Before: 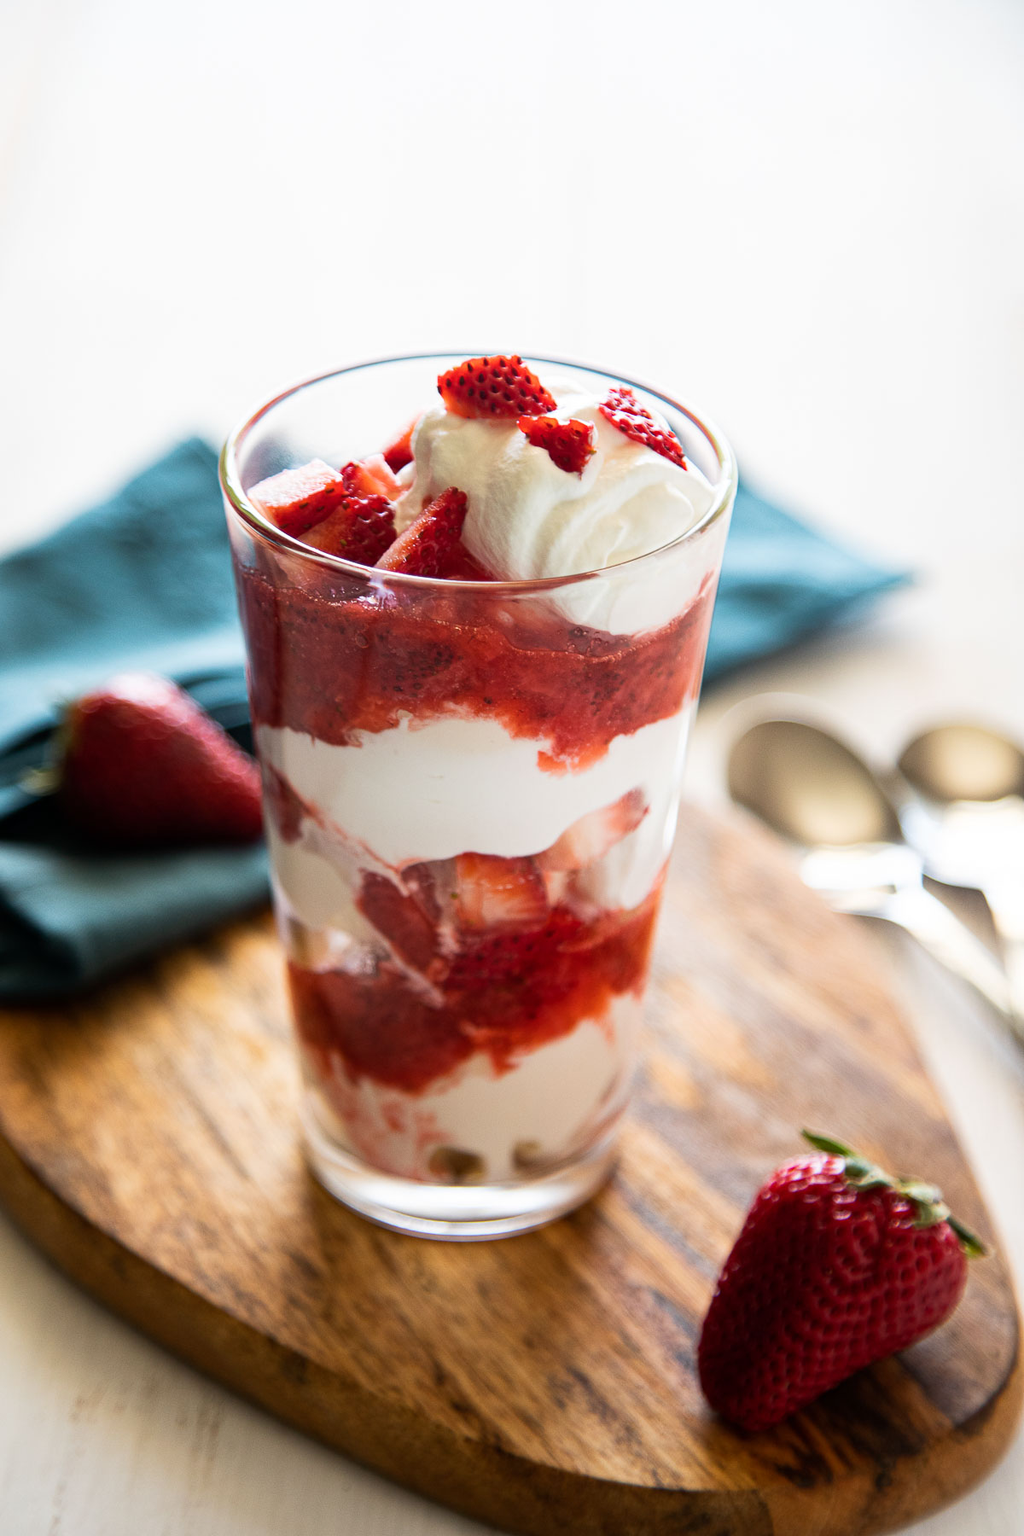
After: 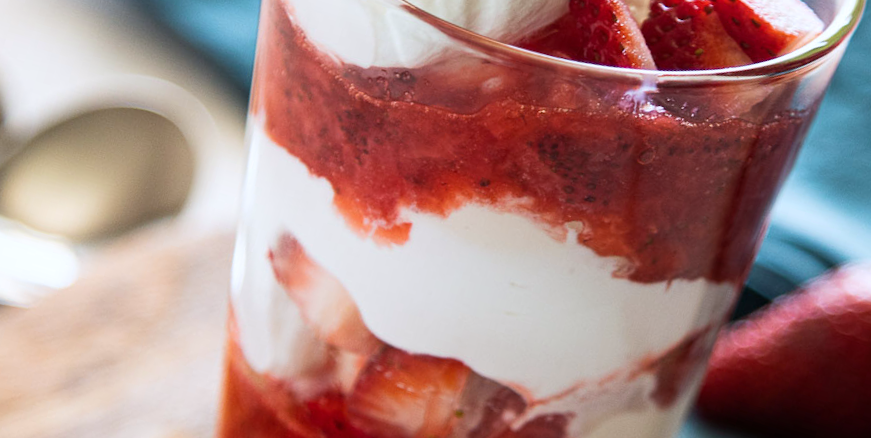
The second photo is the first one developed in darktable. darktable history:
crop and rotate: angle 16.12°, top 30.835%, bottom 35.653%
white balance: red 0.974, blue 1.044
